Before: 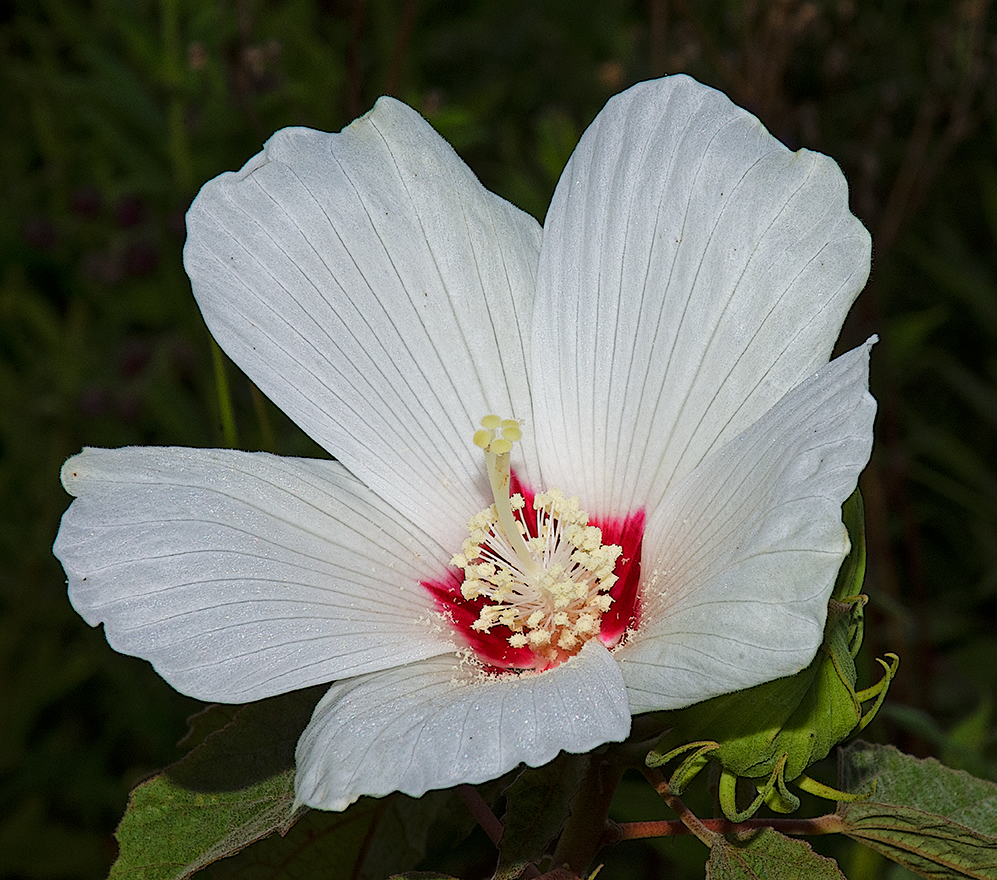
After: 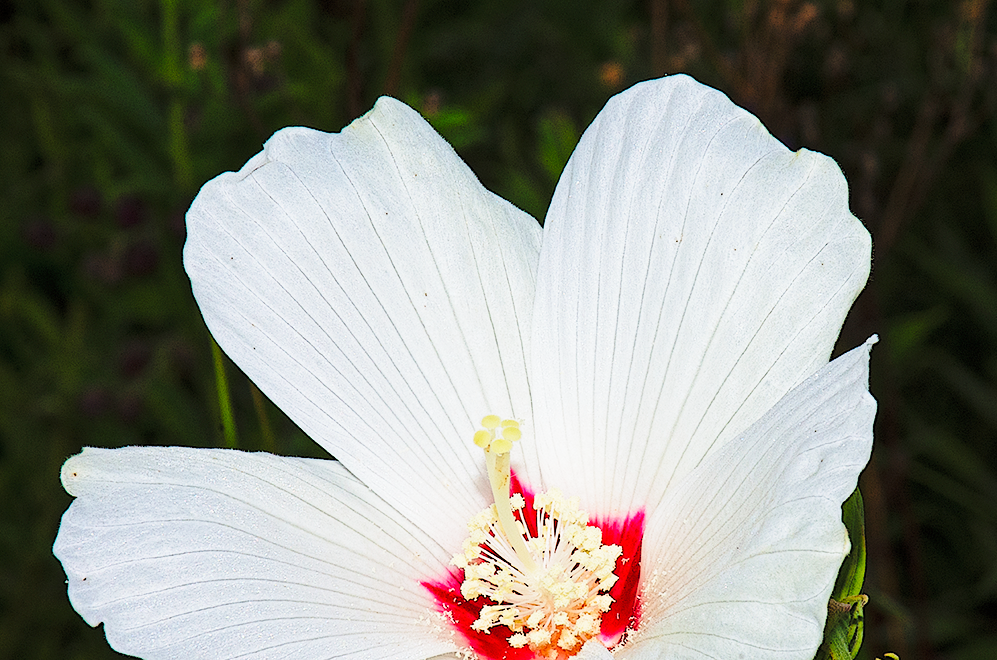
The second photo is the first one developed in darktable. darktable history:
base curve: curves: ch0 [(0, 0) (0.028, 0.03) (0.121, 0.232) (0.46, 0.748) (0.859, 0.968) (1, 1)], preserve colors none
contrast brightness saturation: brightness 0.09, saturation 0.19
crop: bottom 24.988%
